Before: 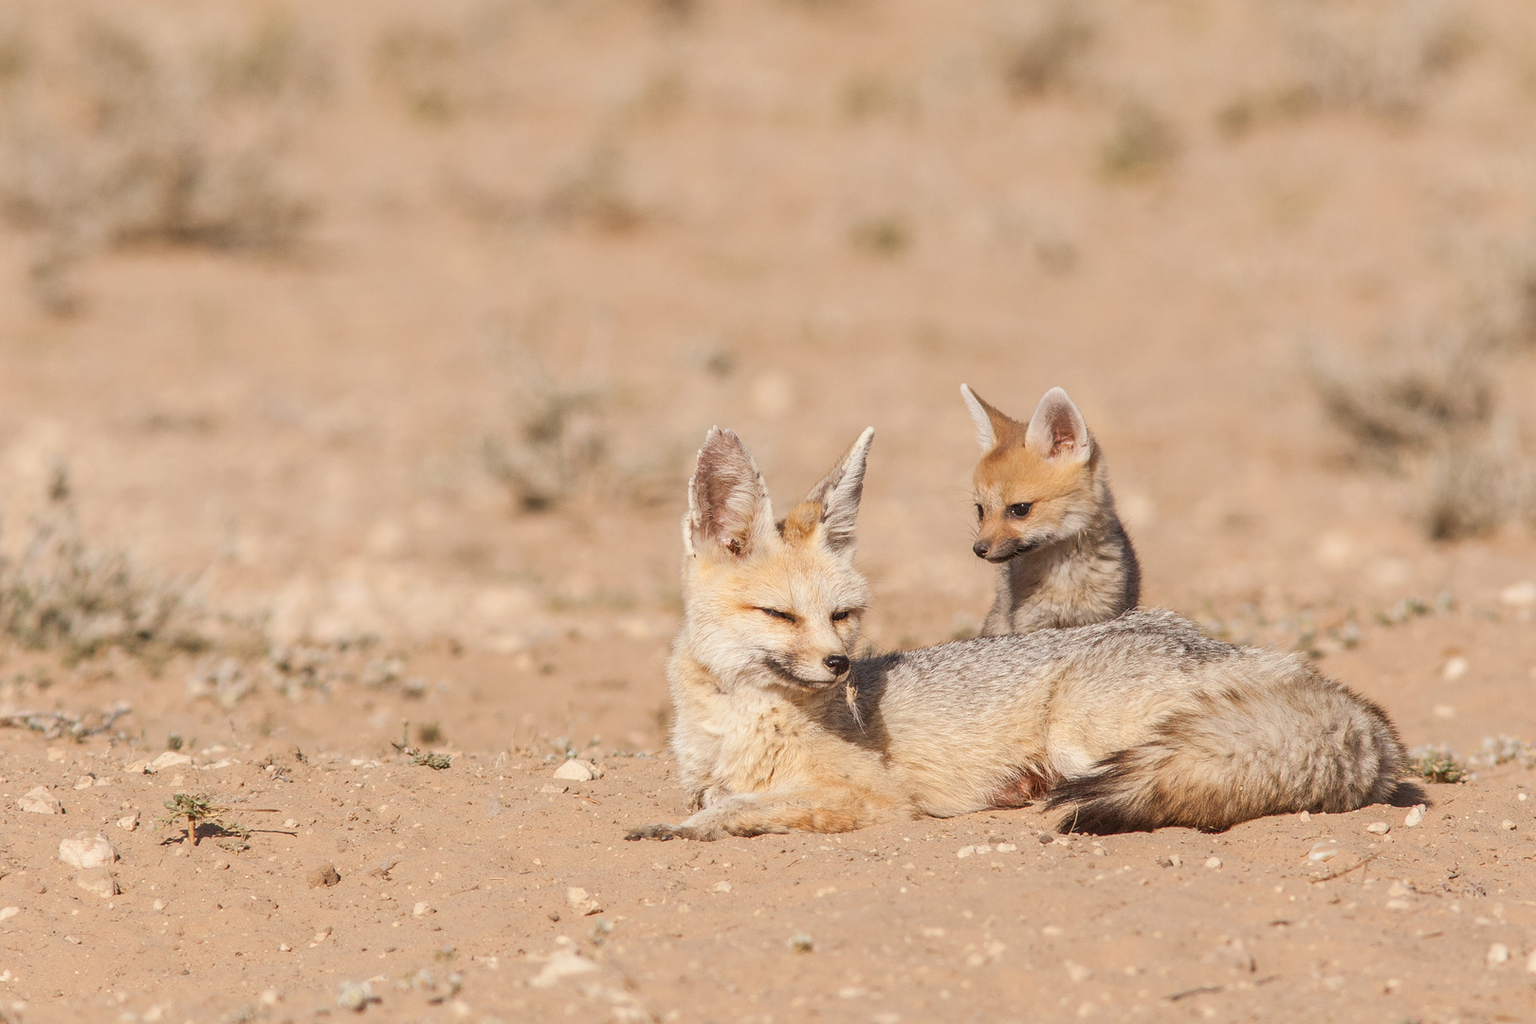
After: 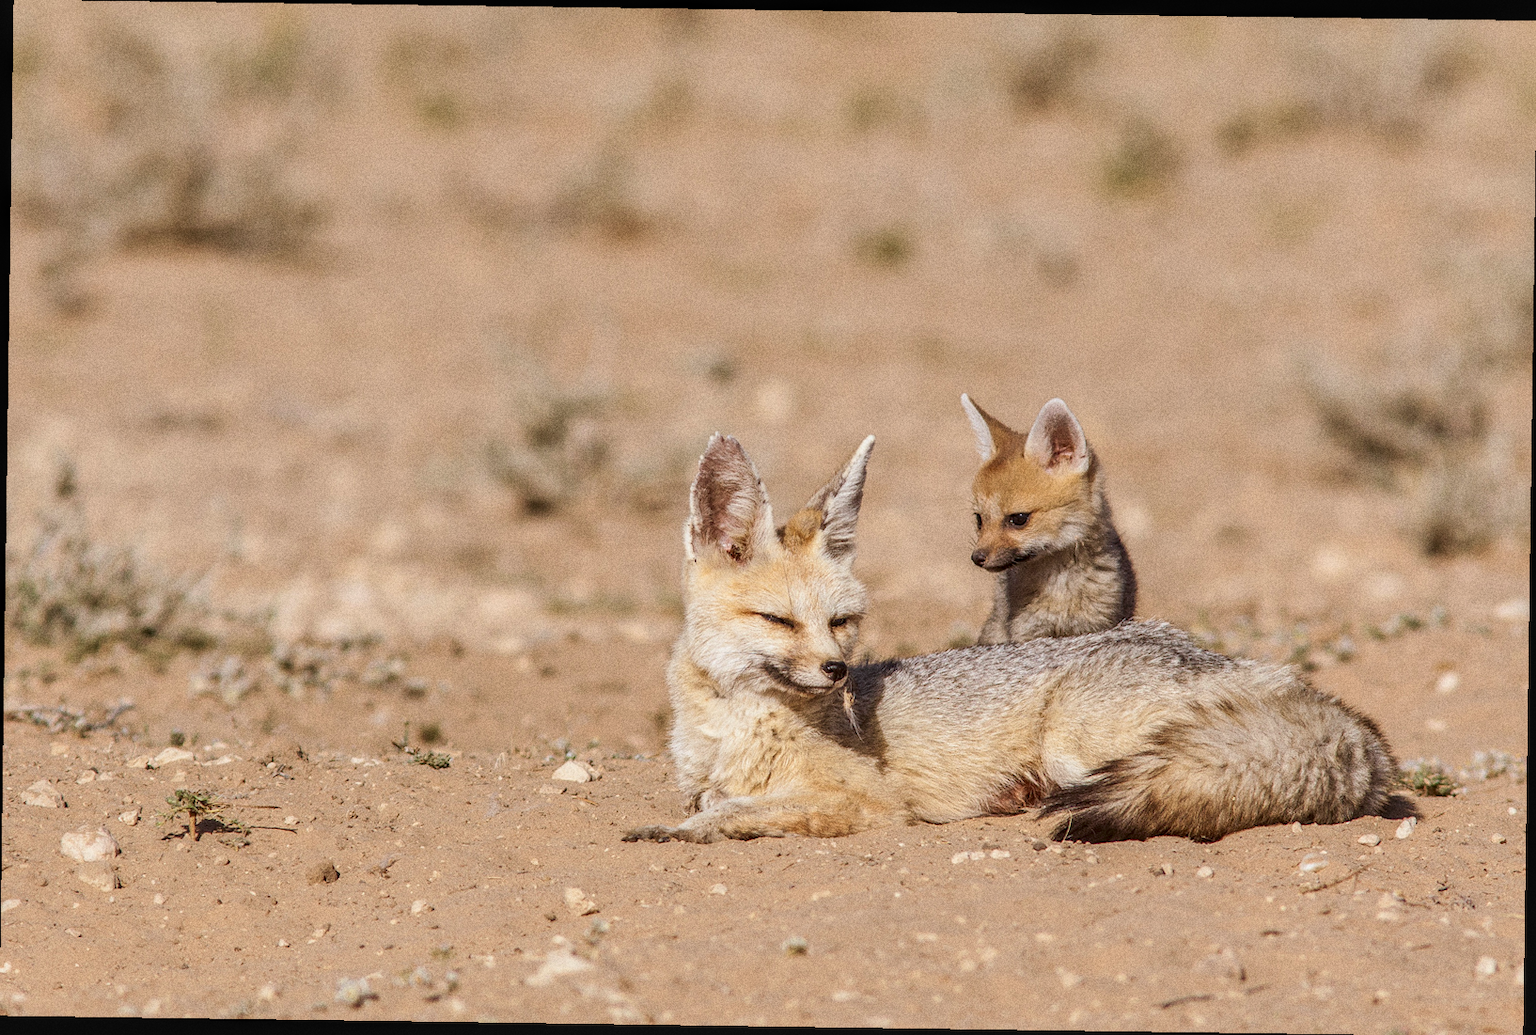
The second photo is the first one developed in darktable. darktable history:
rotate and perspective: rotation 0.8°, automatic cropping off
white balance: red 0.967, blue 1.049
velvia: on, module defaults
shadows and highlights: radius 125.46, shadows 30.51, highlights -30.51, low approximation 0.01, soften with gaussian
grain: coarseness 9.61 ISO, strength 35.62%
local contrast: detail 130%
